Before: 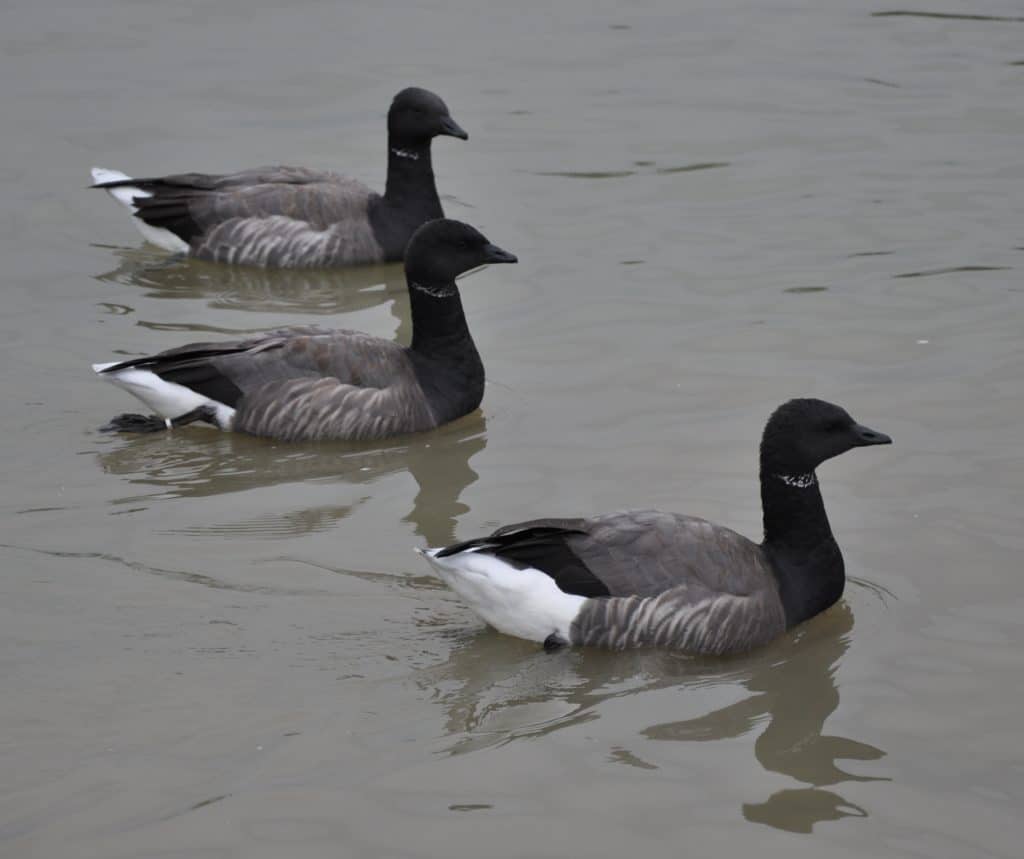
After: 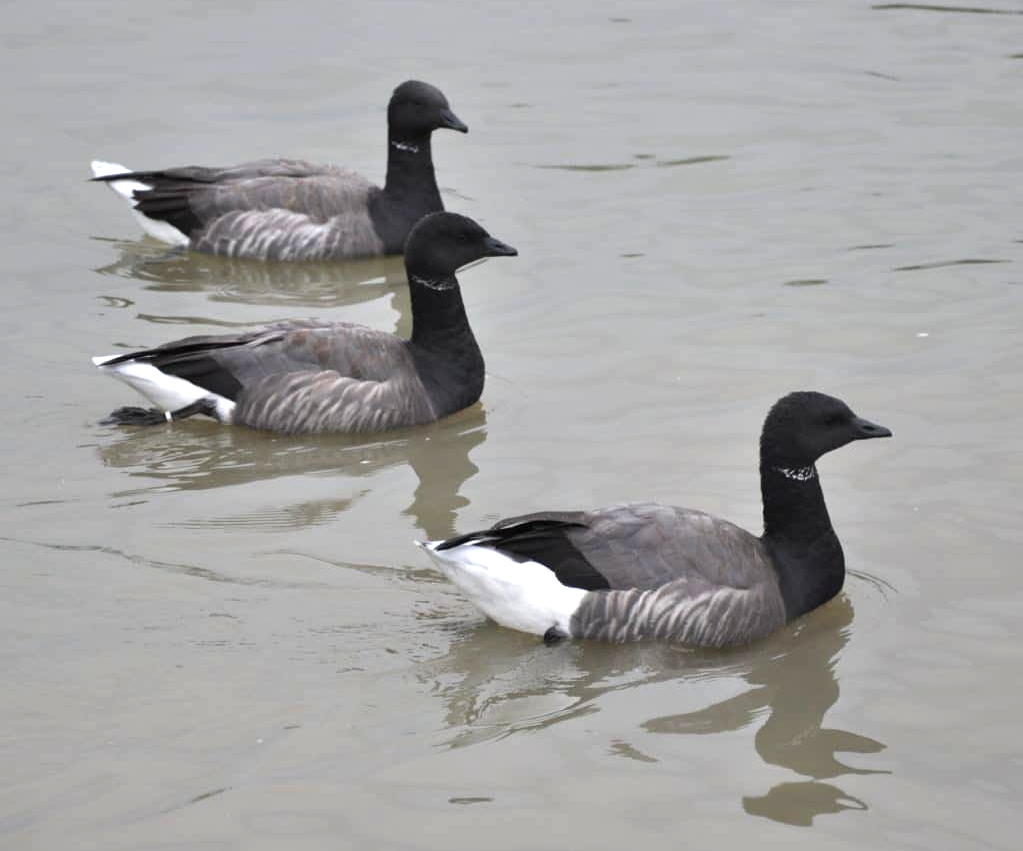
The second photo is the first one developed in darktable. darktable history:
exposure: black level correction 0, exposure 0.9 EV, compensate highlight preservation false
crop: top 0.906%, right 0.08%
